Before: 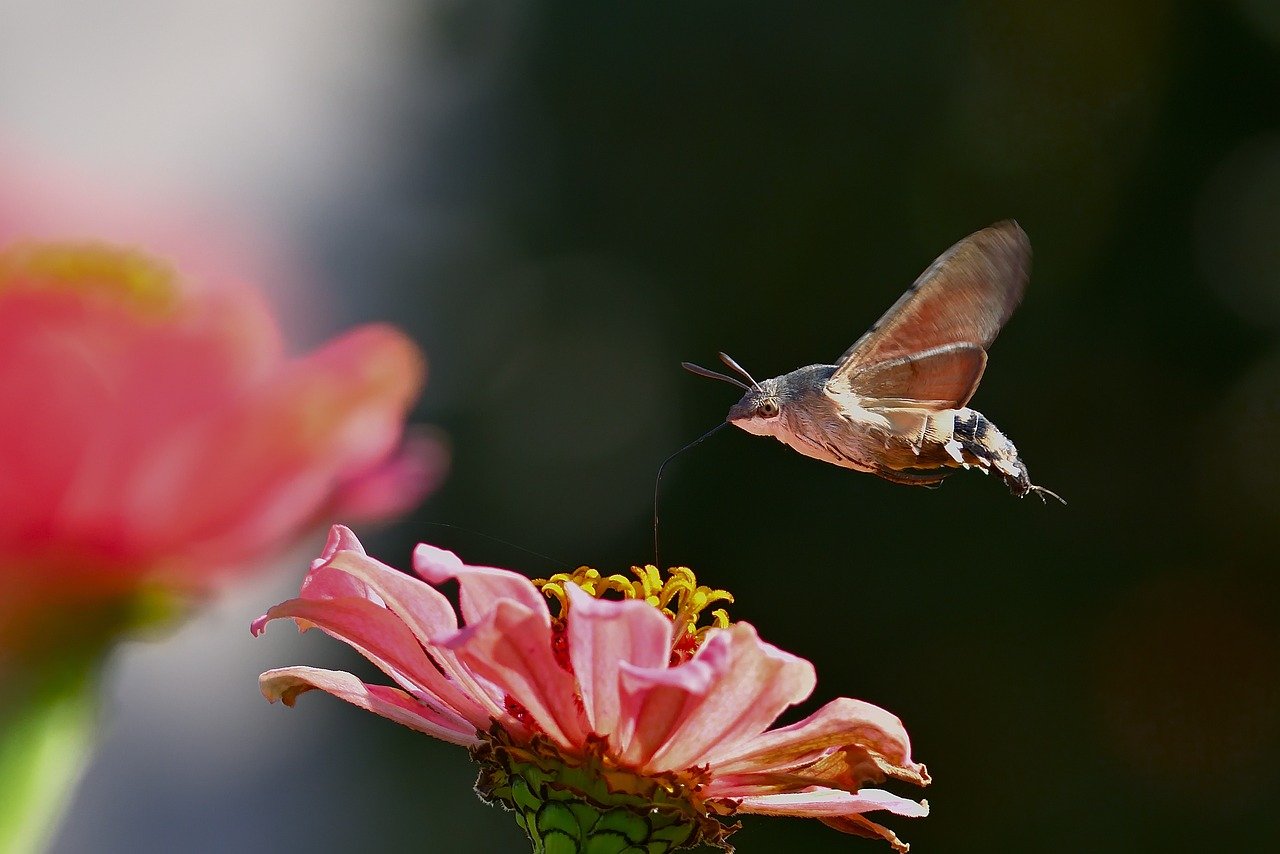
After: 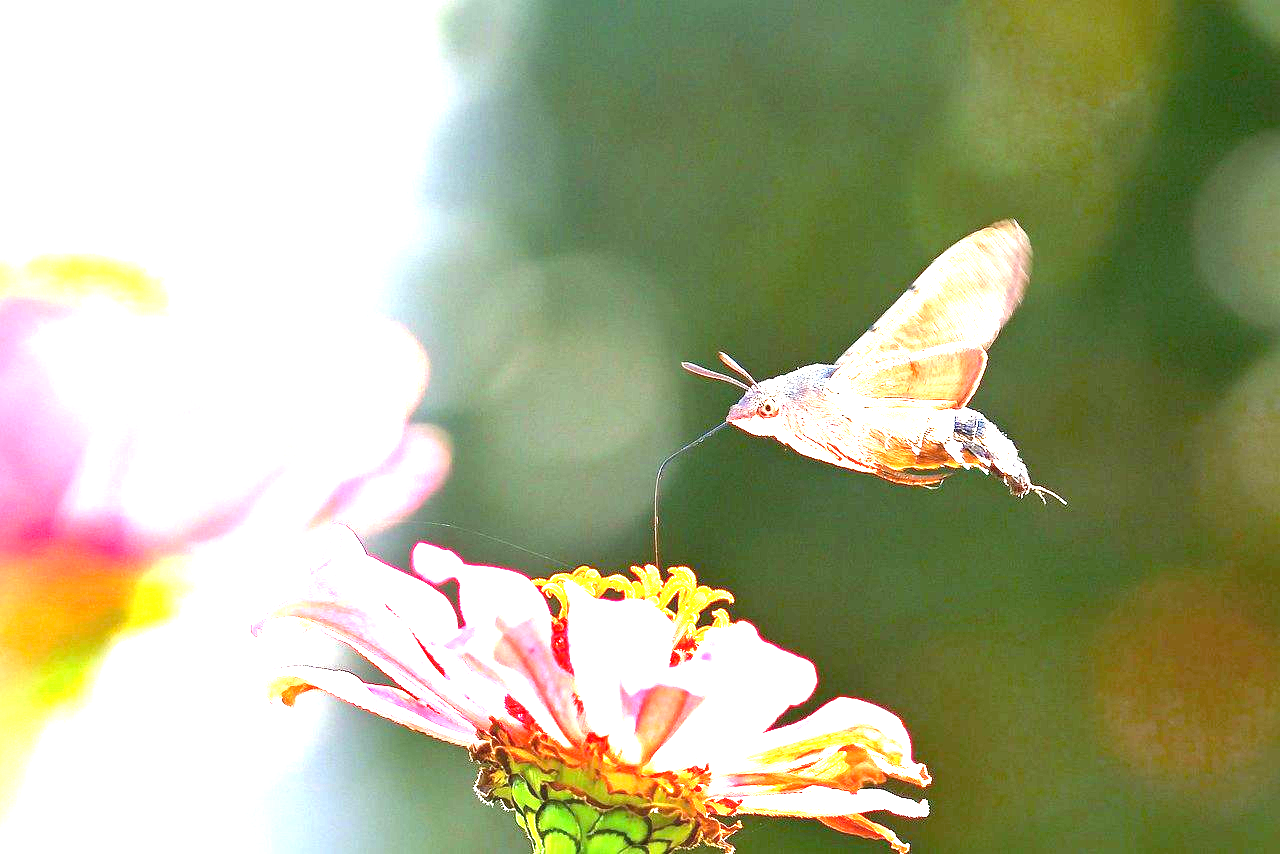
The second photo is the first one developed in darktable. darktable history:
exposure: black level correction 0, exposure 4 EV, compensate exposure bias true, compensate highlight preservation false
local contrast: mode bilateral grid, contrast 20, coarseness 50, detail 120%, midtone range 0.2
